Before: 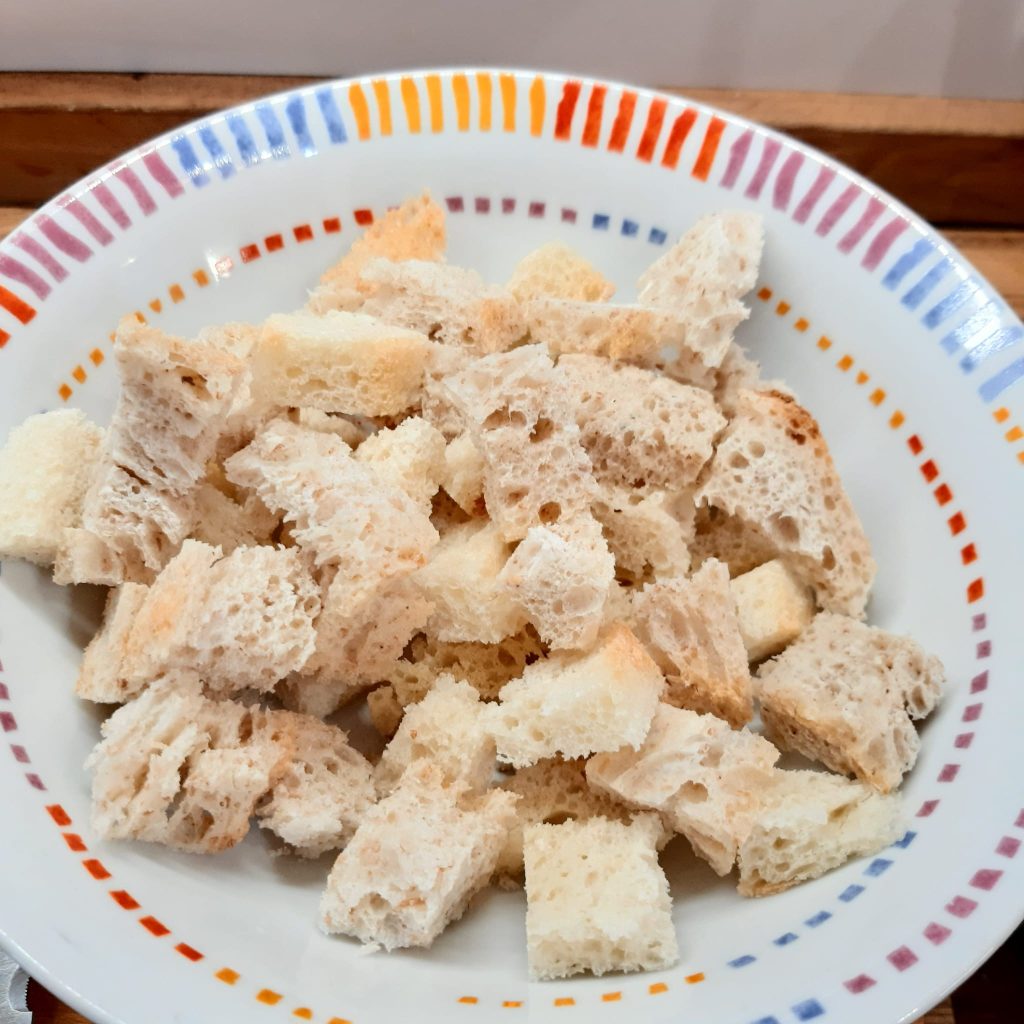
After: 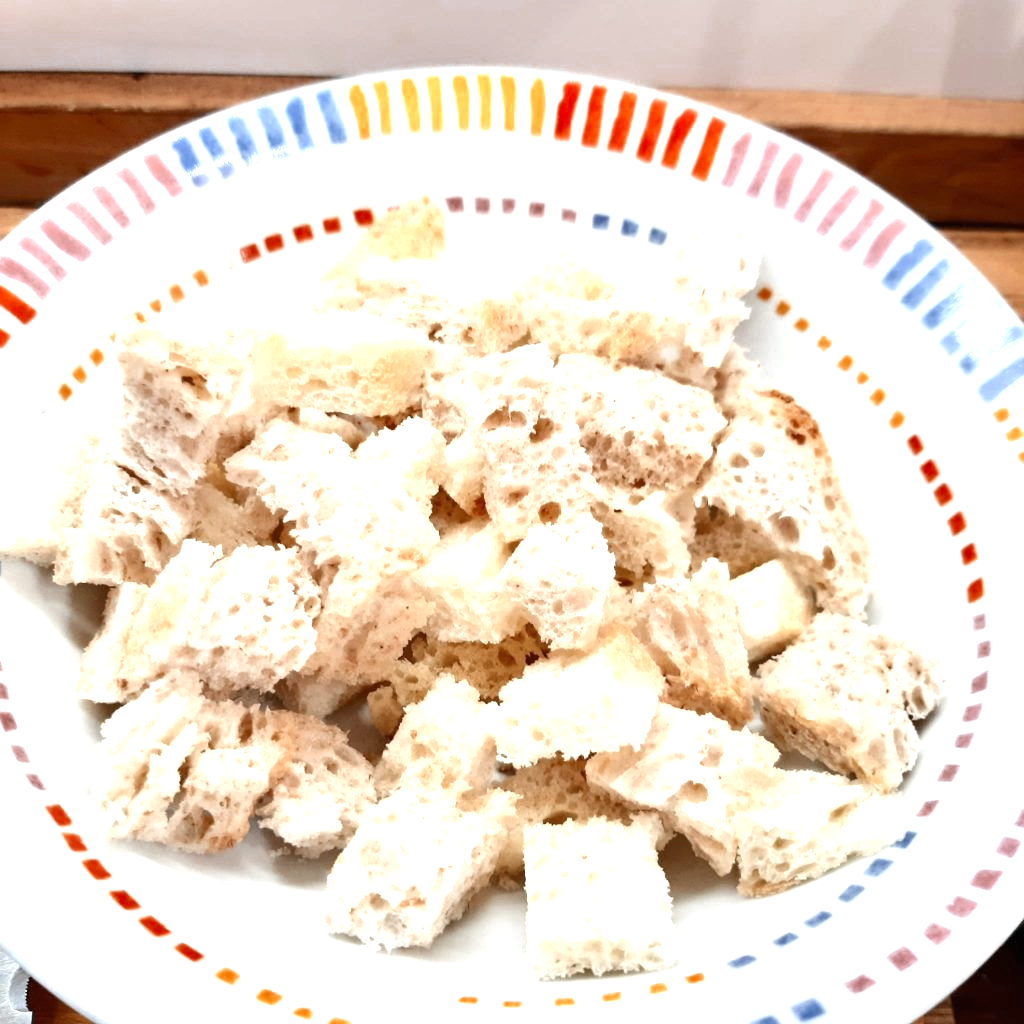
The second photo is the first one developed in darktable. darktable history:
exposure: black level correction 0, exposure 1.1 EV, compensate highlight preservation false
levels: levels [0, 0.498, 0.996]
color zones: curves: ch0 [(0, 0.5) (0.125, 0.4) (0.25, 0.5) (0.375, 0.4) (0.5, 0.4) (0.625, 0.35) (0.75, 0.35) (0.875, 0.5)]; ch1 [(0, 0.35) (0.125, 0.45) (0.25, 0.35) (0.375, 0.35) (0.5, 0.35) (0.625, 0.35) (0.75, 0.45) (0.875, 0.35)]; ch2 [(0, 0.6) (0.125, 0.5) (0.25, 0.5) (0.375, 0.6) (0.5, 0.6) (0.625, 0.5) (0.75, 0.5) (0.875, 0.5)]
